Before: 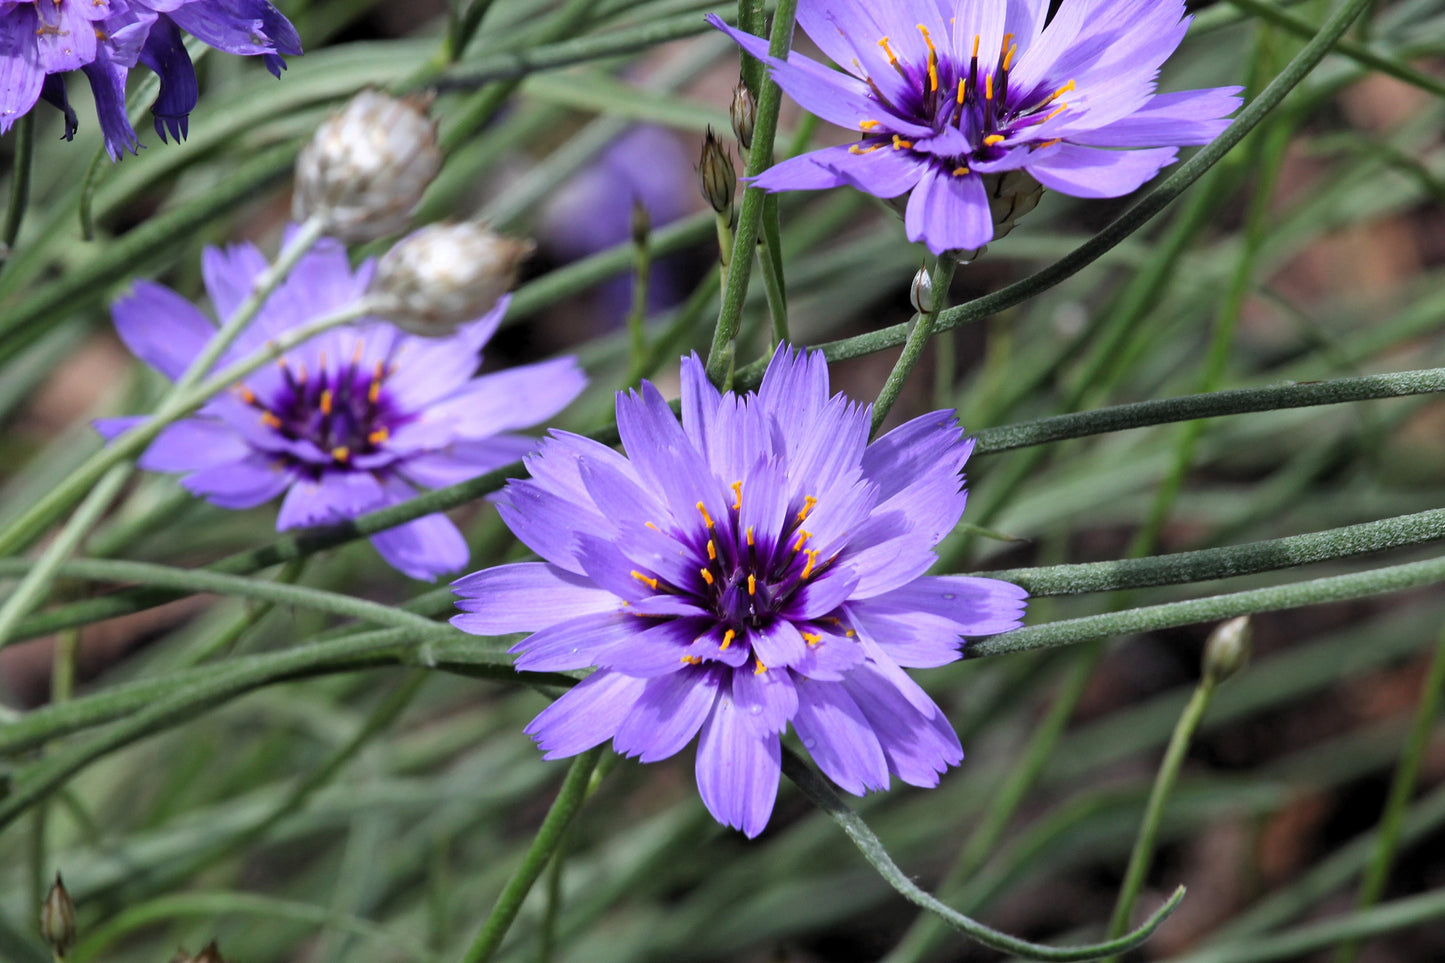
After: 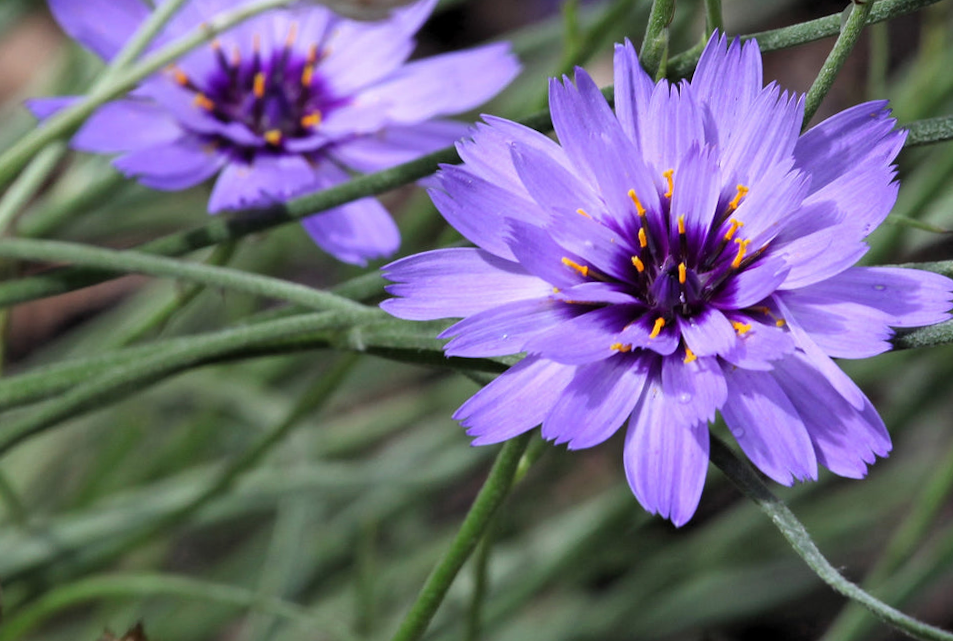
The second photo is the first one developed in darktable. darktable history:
crop and rotate: angle -0.753°, left 3.876%, top 32.059%, right 28.856%
